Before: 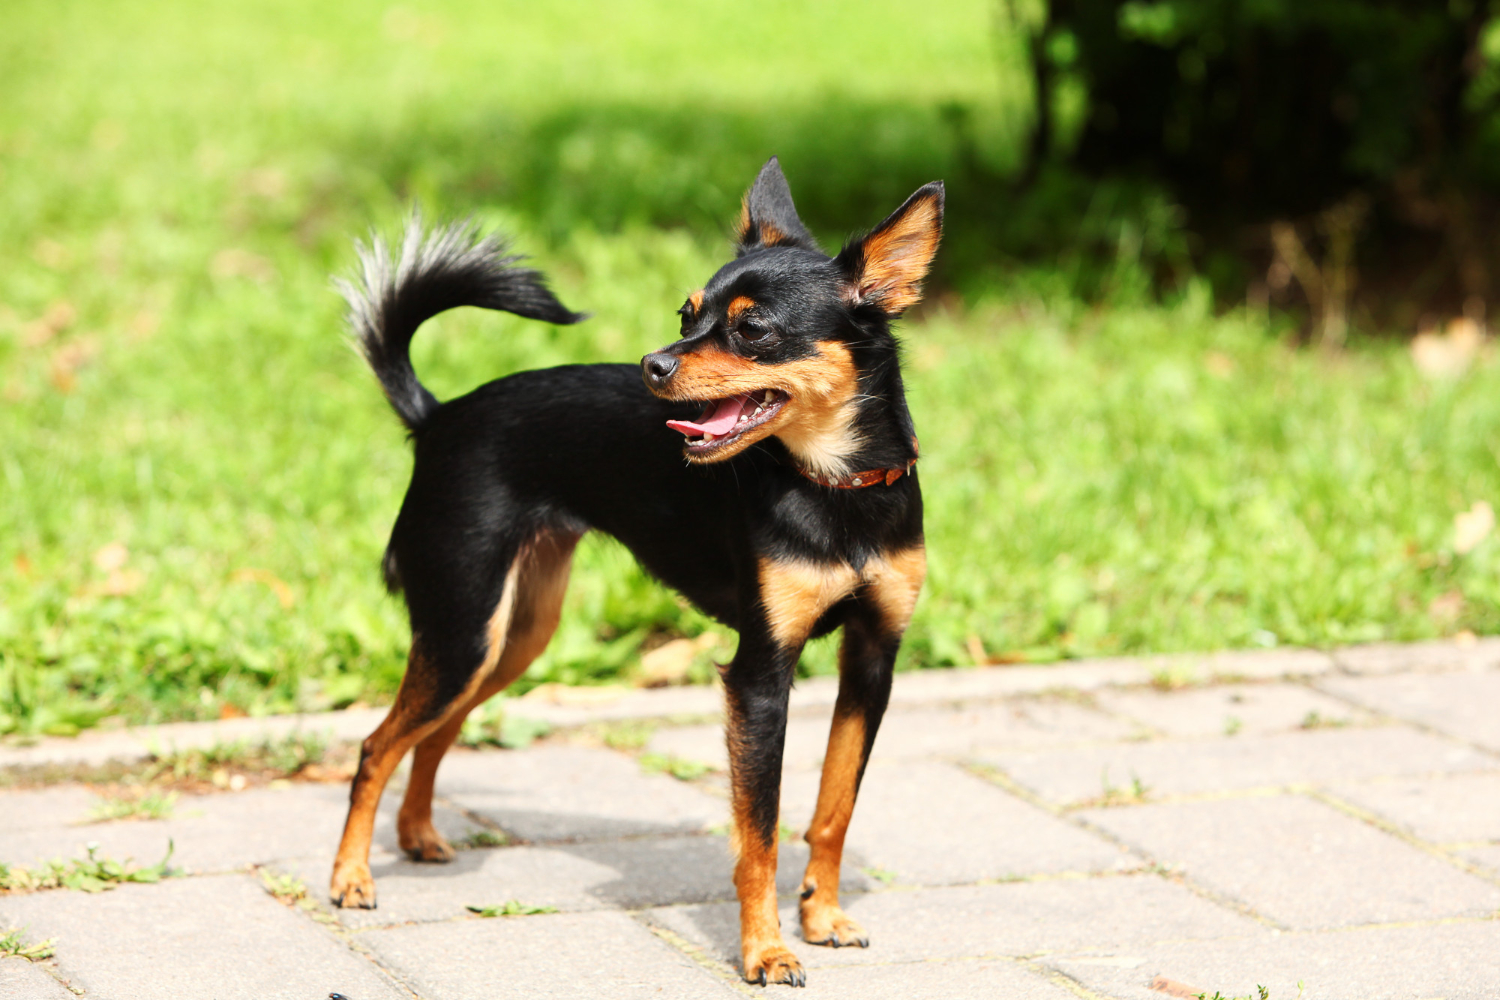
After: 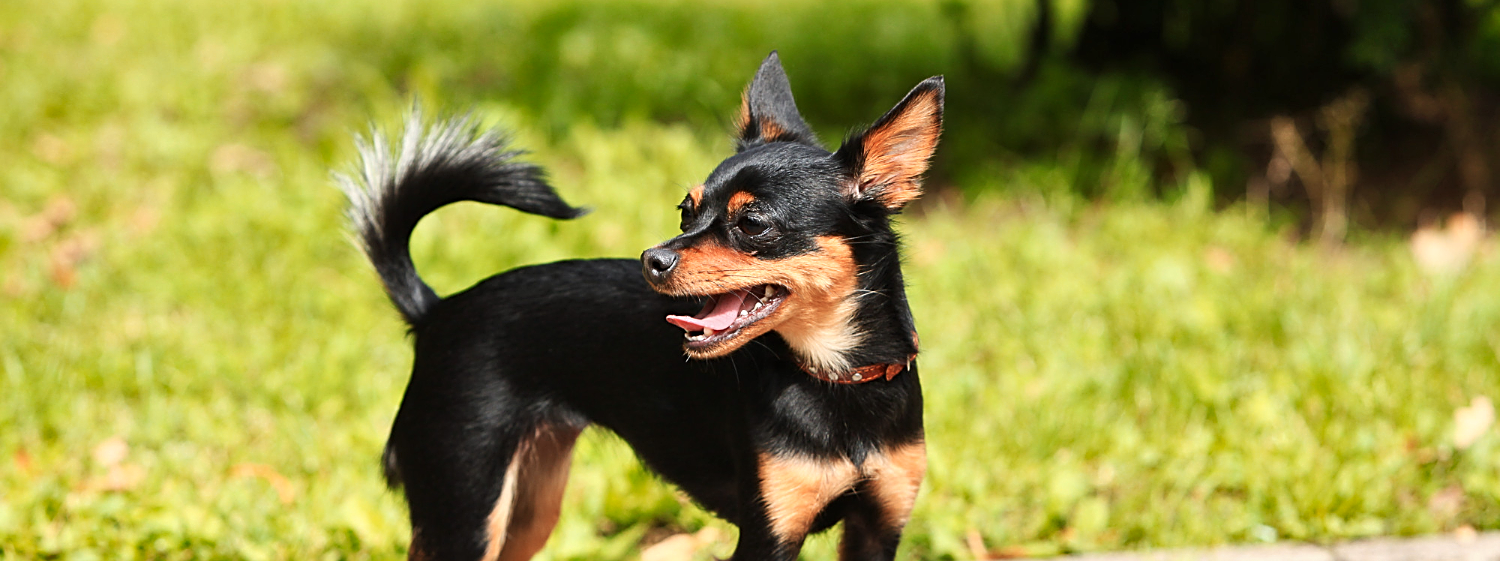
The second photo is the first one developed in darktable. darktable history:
color zones: curves: ch1 [(0, 0.455) (0.063, 0.455) (0.286, 0.495) (0.429, 0.5) (0.571, 0.5) (0.714, 0.5) (0.857, 0.5) (1, 0.455)]; ch2 [(0, 0.532) (0.063, 0.521) (0.233, 0.447) (0.429, 0.489) (0.571, 0.5) (0.714, 0.5) (0.857, 0.5) (1, 0.532)]
shadows and highlights: shadows 47.28, highlights -41.67, soften with gaussian
crop and rotate: top 10.569%, bottom 33.318%
sharpen: on, module defaults
